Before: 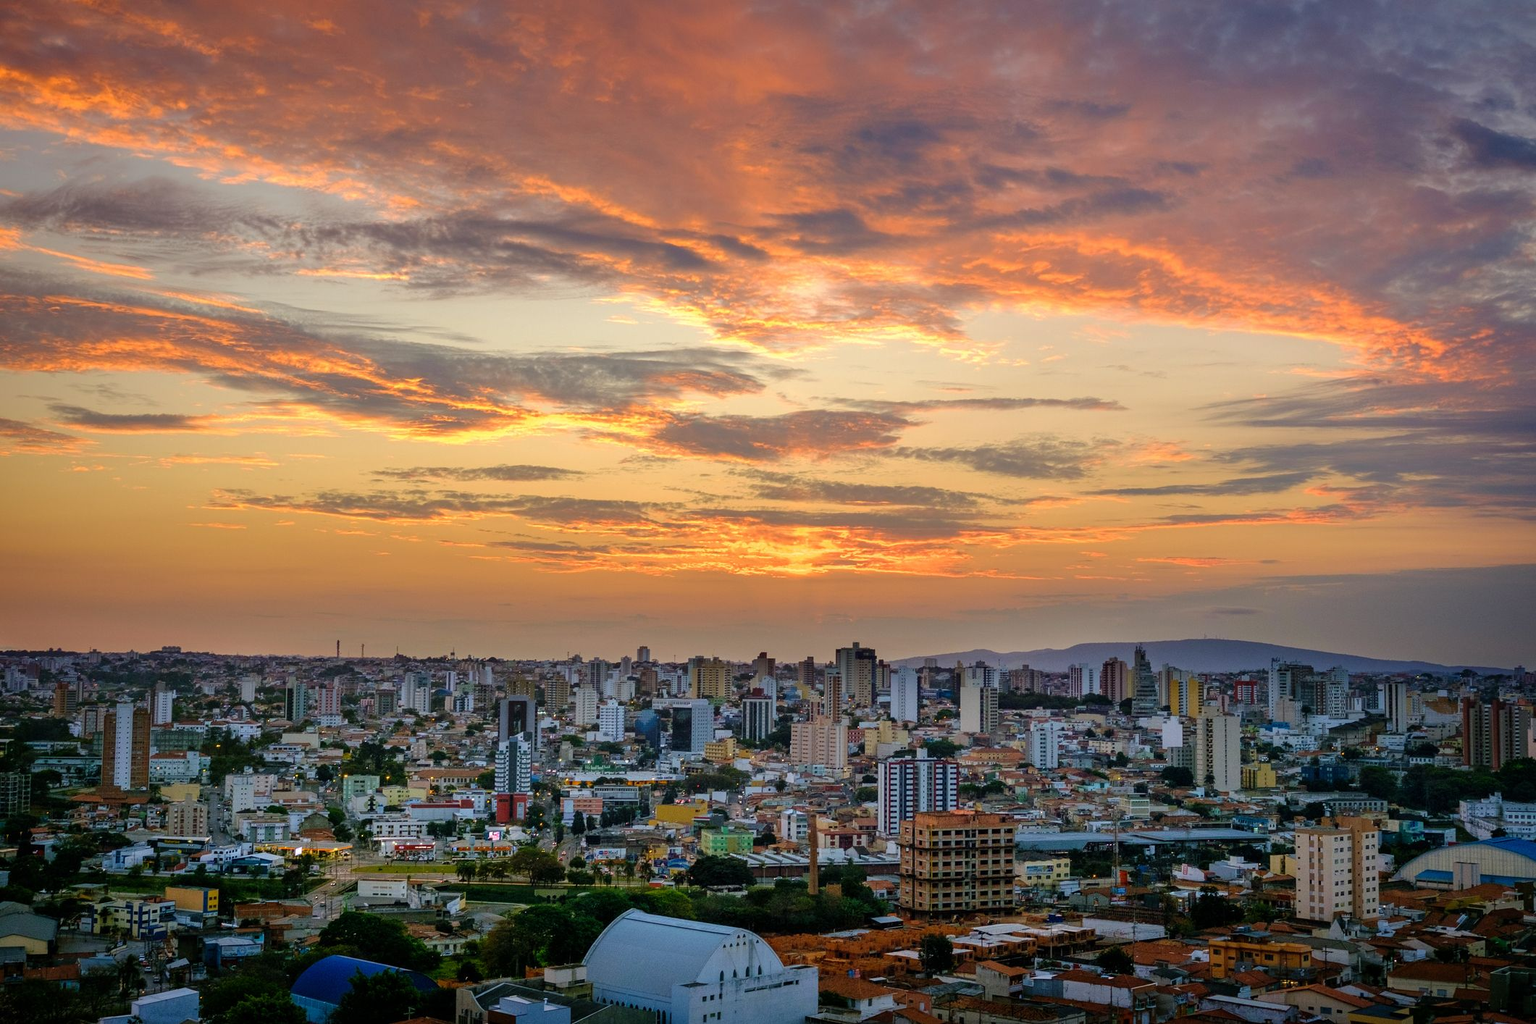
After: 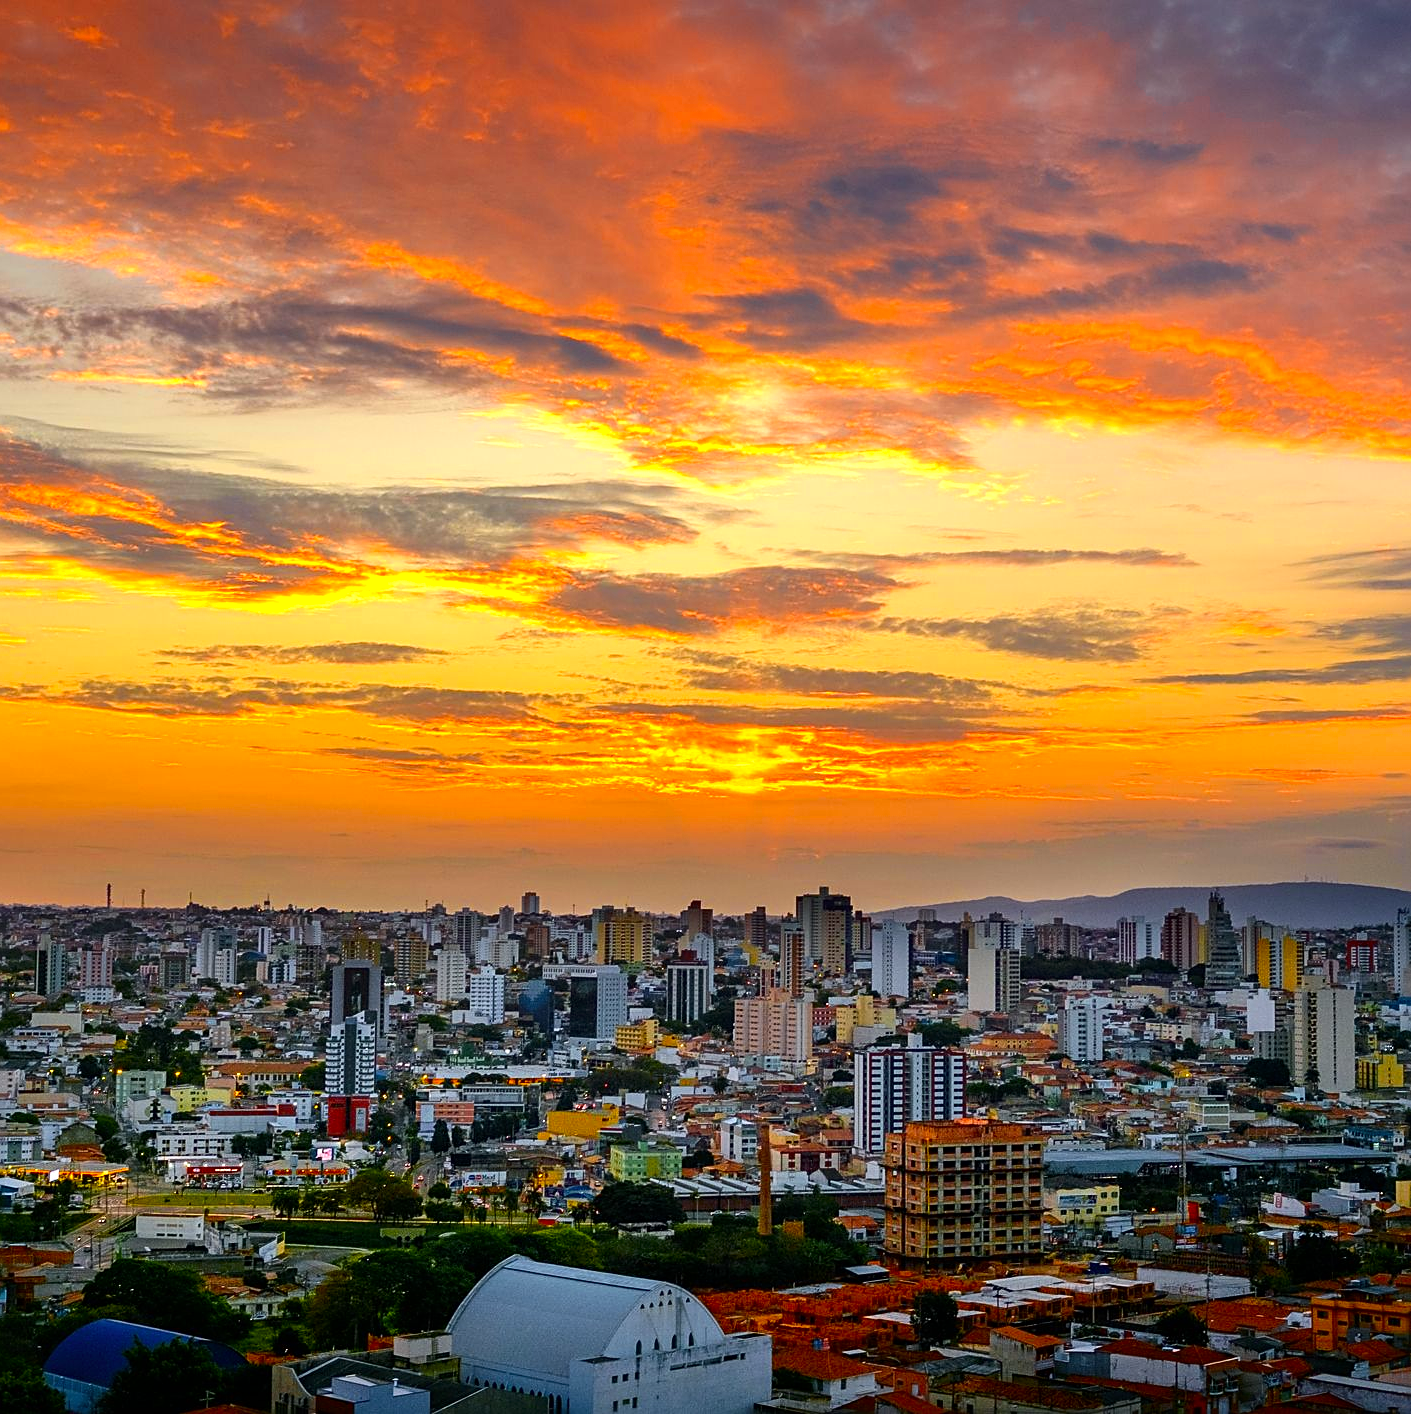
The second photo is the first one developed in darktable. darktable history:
crop: left 16.899%, right 16.556%
sharpen: on, module defaults
contrast brightness saturation: contrast 0.16, saturation 0.32
color zones: curves: ch0 [(0, 0.511) (0.143, 0.531) (0.286, 0.56) (0.429, 0.5) (0.571, 0.5) (0.714, 0.5) (0.857, 0.5) (1, 0.5)]; ch1 [(0, 0.525) (0.143, 0.705) (0.286, 0.715) (0.429, 0.35) (0.571, 0.35) (0.714, 0.35) (0.857, 0.4) (1, 0.4)]; ch2 [(0, 0.572) (0.143, 0.512) (0.286, 0.473) (0.429, 0.45) (0.571, 0.5) (0.714, 0.5) (0.857, 0.518) (1, 0.518)]
